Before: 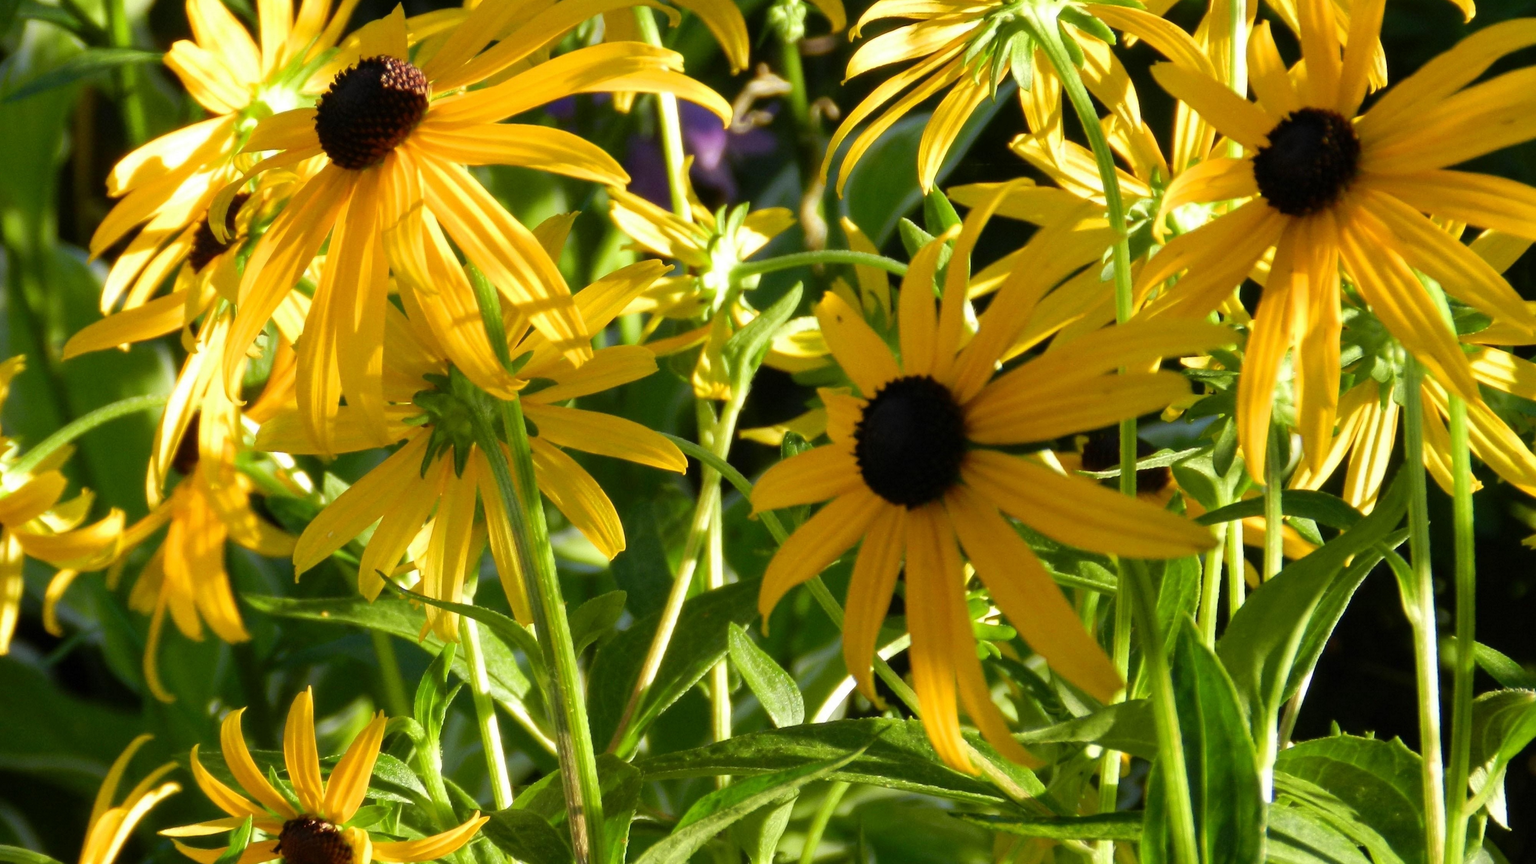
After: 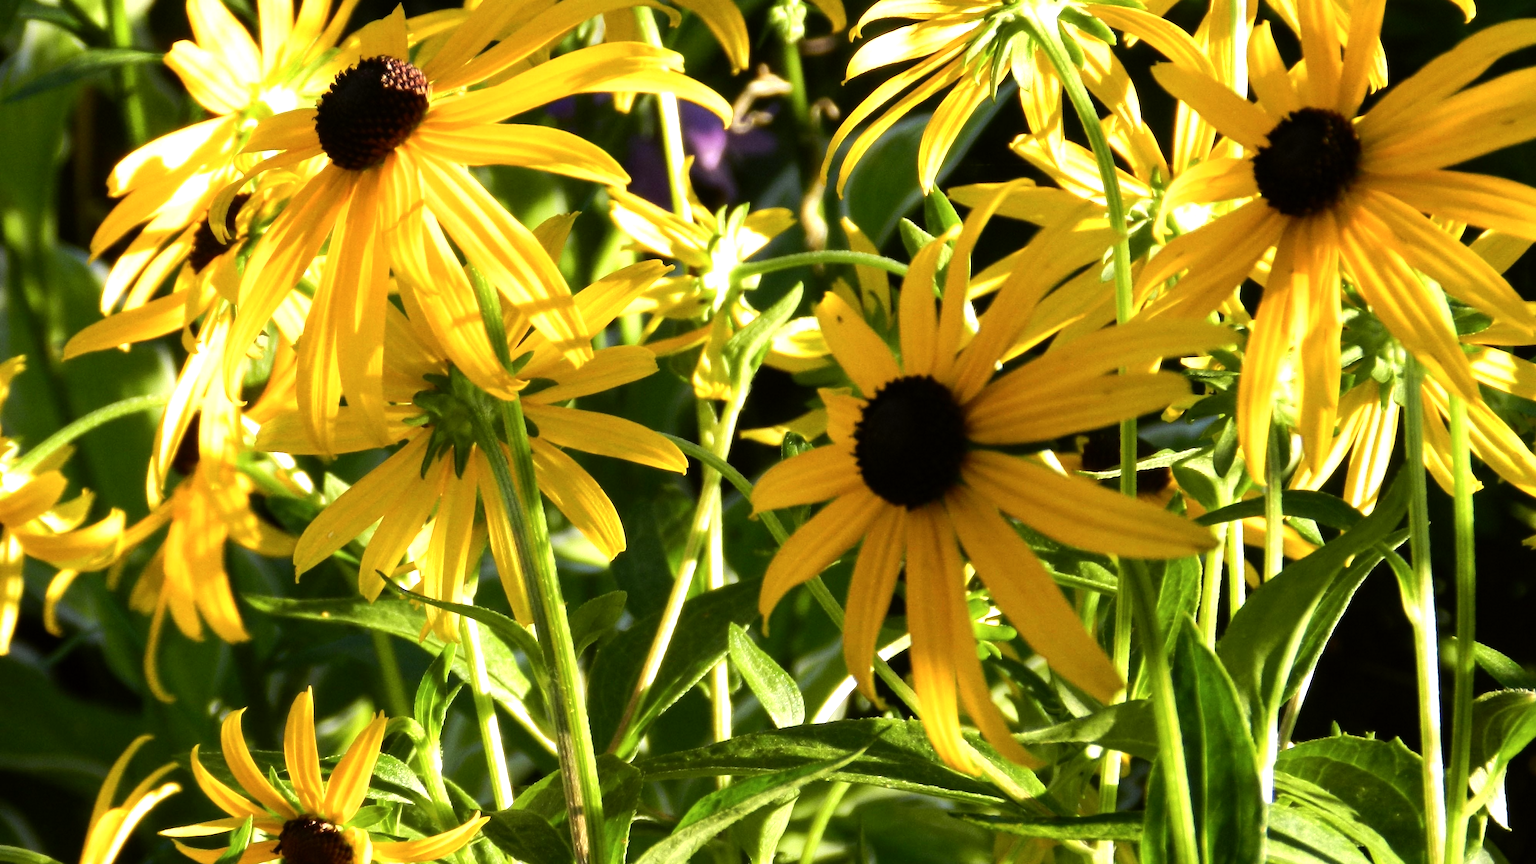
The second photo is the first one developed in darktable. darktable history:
tone equalizer: -8 EV -0.75 EV, -7 EV -0.7 EV, -6 EV -0.6 EV, -5 EV -0.4 EV, -3 EV 0.4 EV, -2 EV 0.6 EV, -1 EV 0.7 EV, +0 EV 0.75 EV, edges refinement/feathering 500, mask exposure compensation -1.57 EV, preserve details no
color correction: highlights a* 3.12, highlights b* -1.55, shadows a* -0.101, shadows b* 2.52, saturation 0.98
